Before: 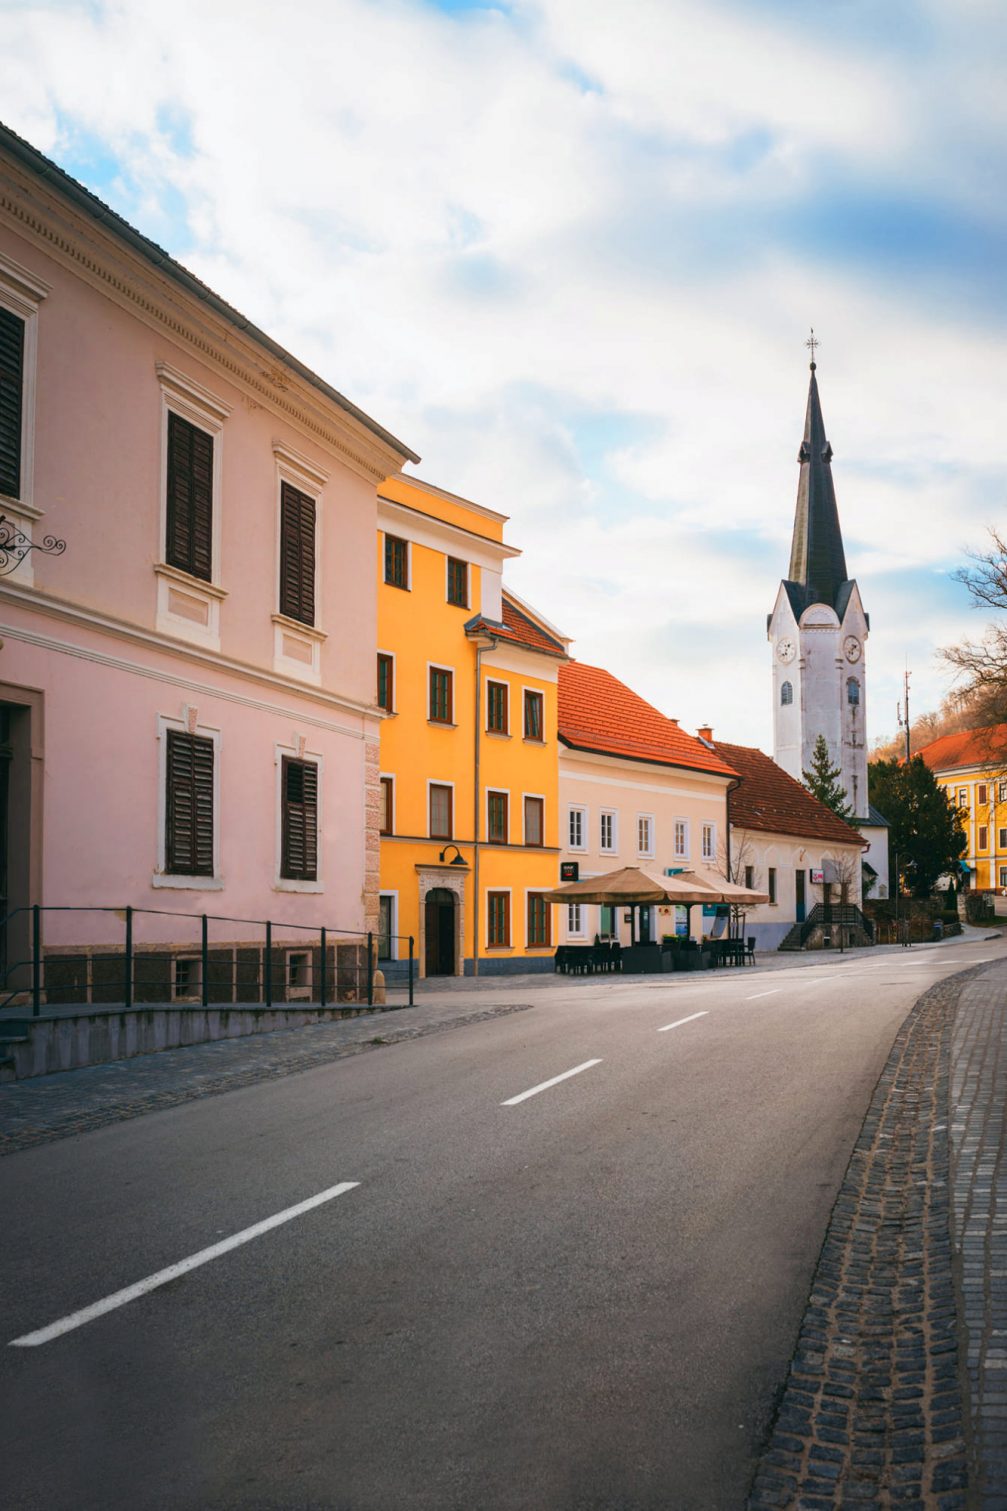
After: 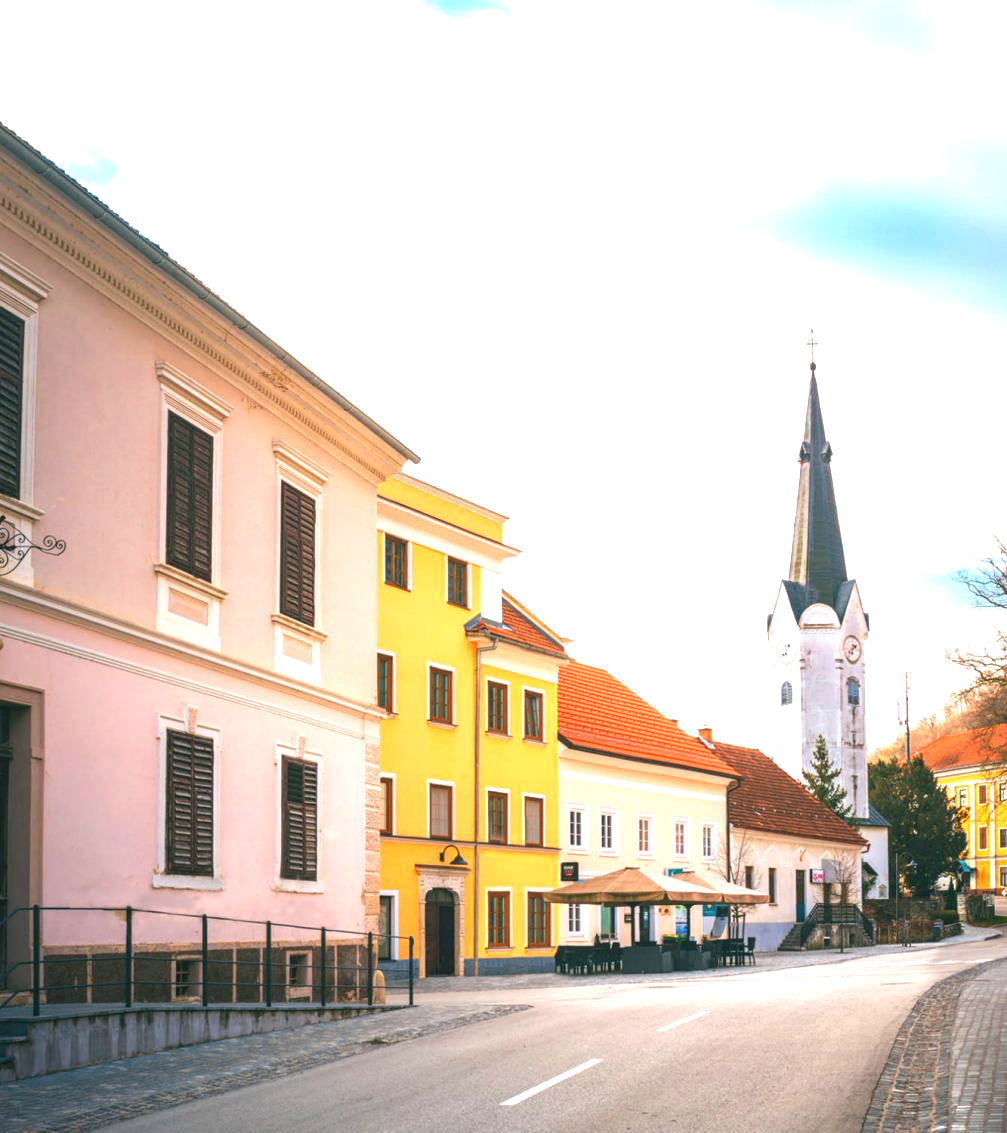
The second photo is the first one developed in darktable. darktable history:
local contrast: detail 110%
exposure: black level correction 0, exposure 1.1 EV, compensate exposure bias true, compensate highlight preservation false
crop: bottom 24.988%
